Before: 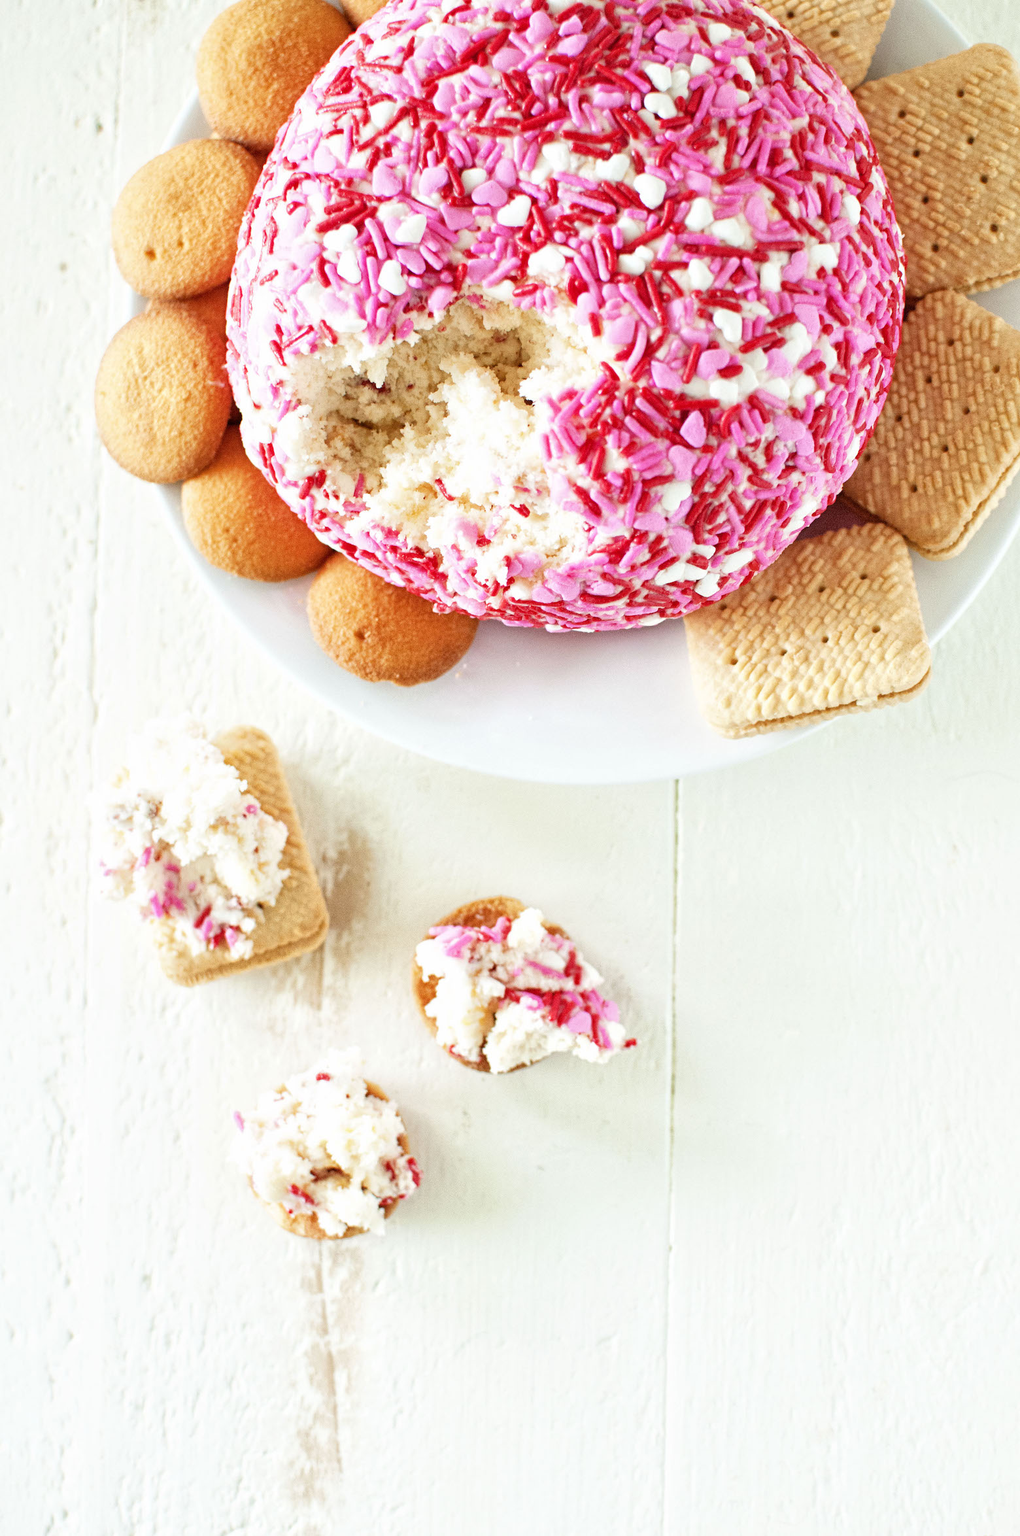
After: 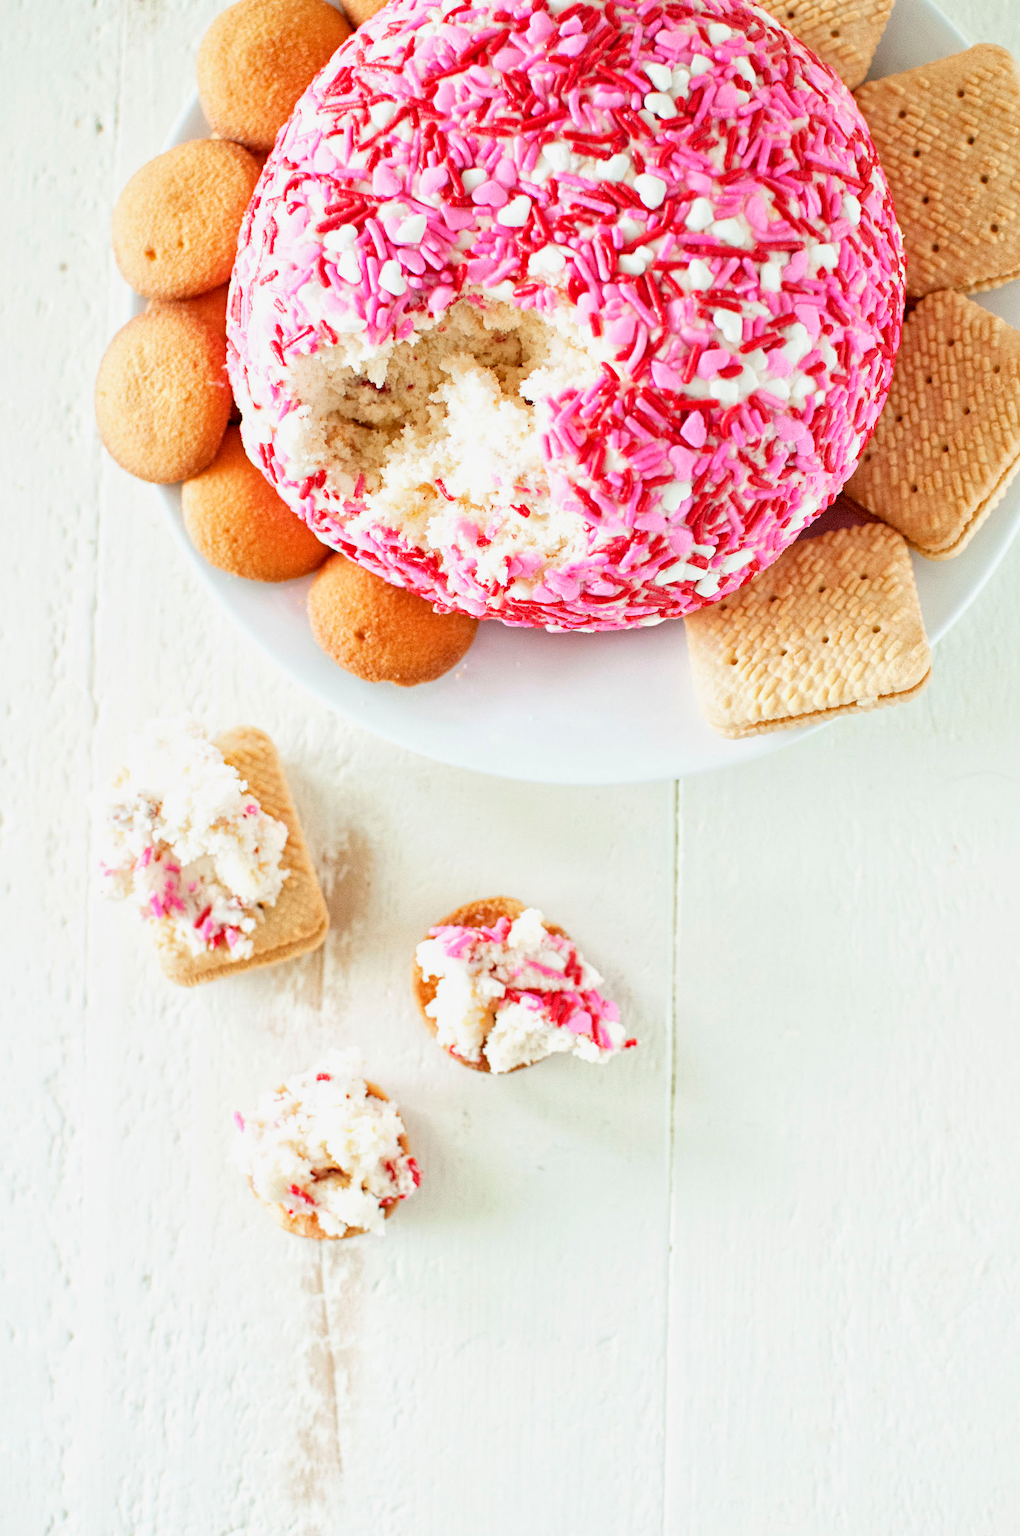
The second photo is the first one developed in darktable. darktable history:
exposure: black level correction 0.002, exposure -0.105 EV, compensate highlight preservation false
